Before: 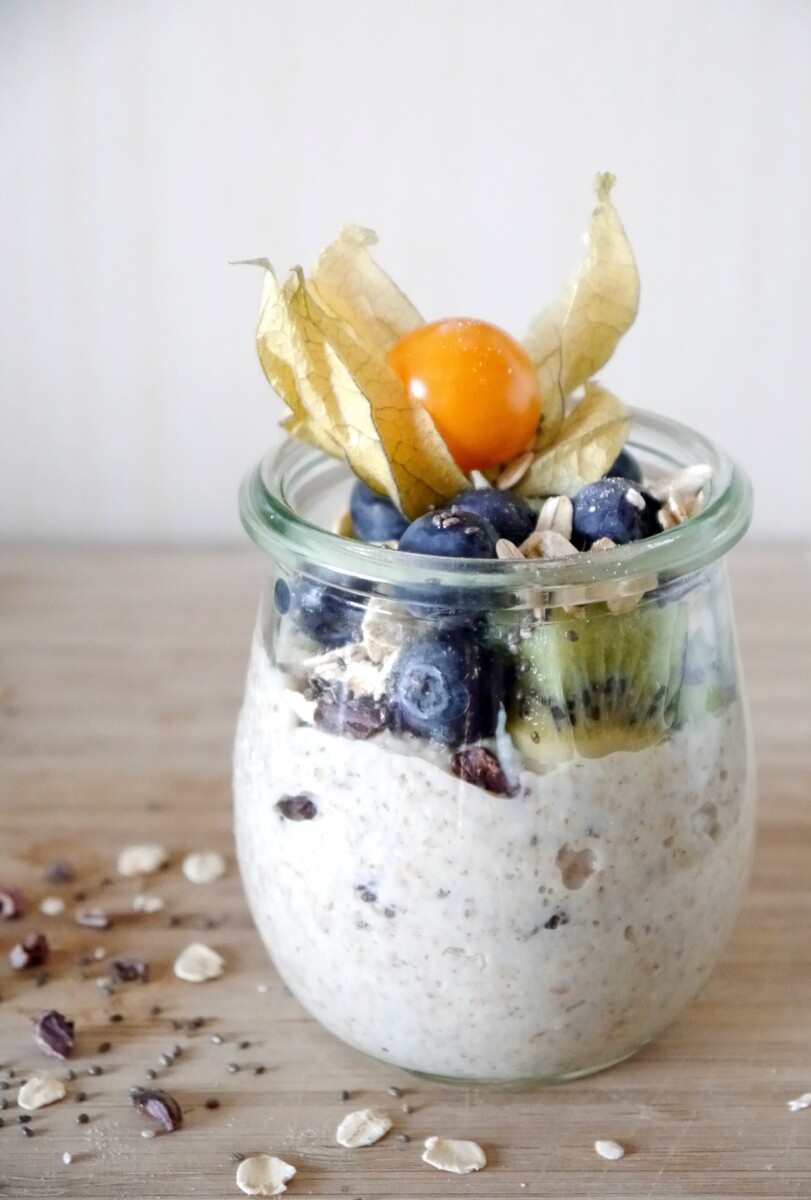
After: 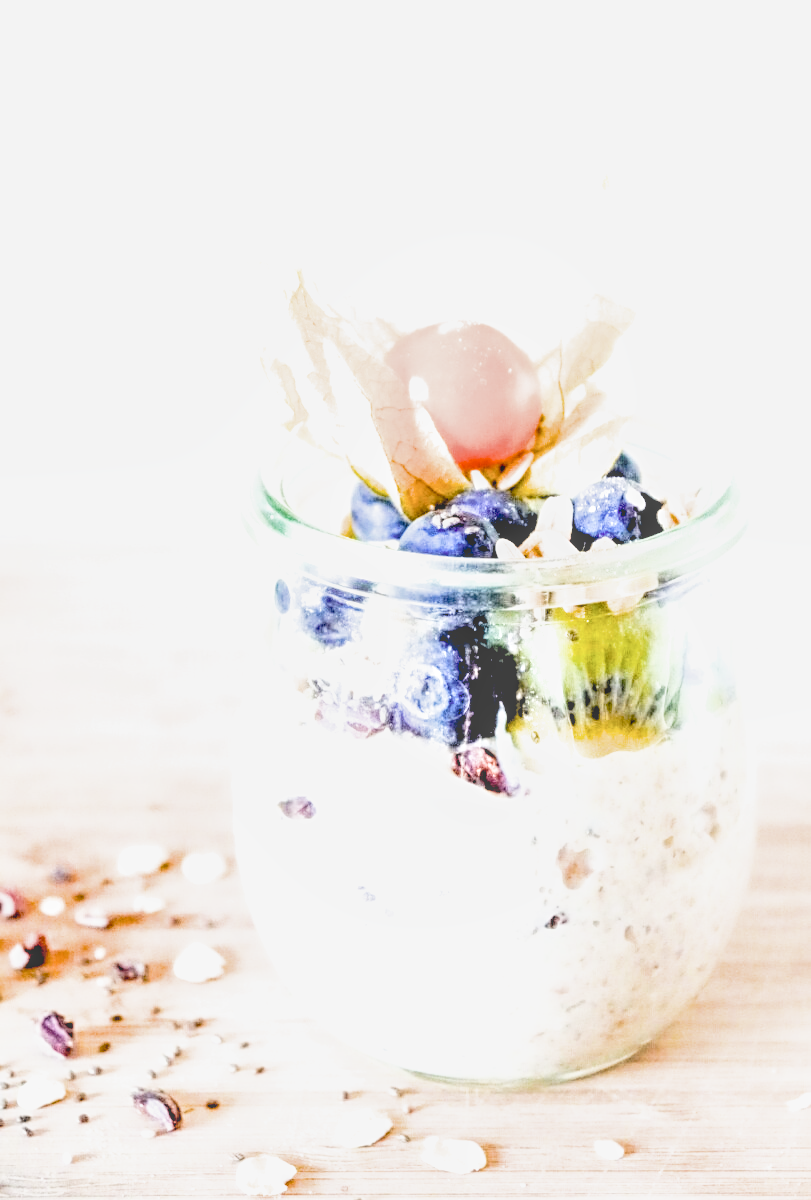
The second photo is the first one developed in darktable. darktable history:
exposure: exposure 2.001 EV, compensate exposure bias true, compensate highlight preservation false
color balance rgb: global offset › luminance -0.295%, global offset › hue 260.04°, perceptual saturation grading › global saturation 29.685%, saturation formula JzAzBz (2021)
filmic rgb: black relative exposure -5 EV, white relative exposure 3.96 EV, hardness 2.88, contrast 1.406, highlights saturation mix -30.07%
tone equalizer: -8 EV -0.711 EV, -7 EV -0.719 EV, -6 EV -0.578 EV, -5 EV -0.375 EV, -3 EV 0.403 EV, -2 EV 0.6 EV, -1 EV 0.695 EV, +0 EV 0.751 EV, edges refinement/feathering 500, mask exposure compensation -1.57 EV, preserve details no
tone curve: curves: ch0 [(0.047, 0) (0.292, 0.352) (0.657, 0.678) (1, 0.958)], preserve colors none
local contrast: highlights 66%, shadows 35%, detail 167%, midtone range 0.2
sharpen: amount 0.208
